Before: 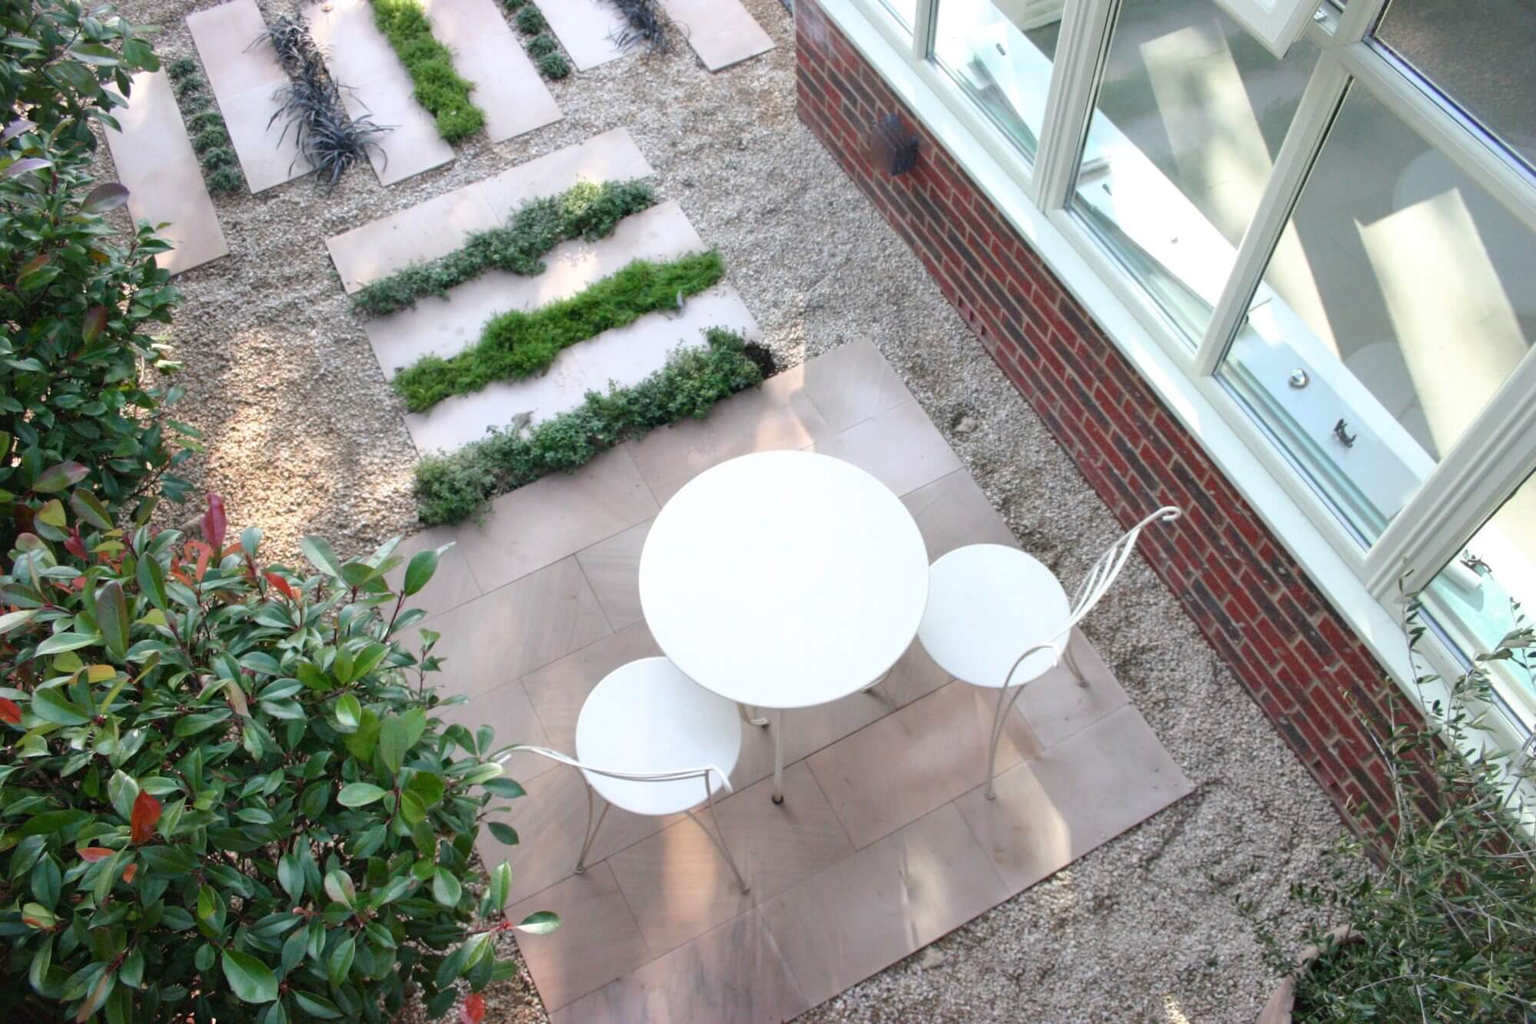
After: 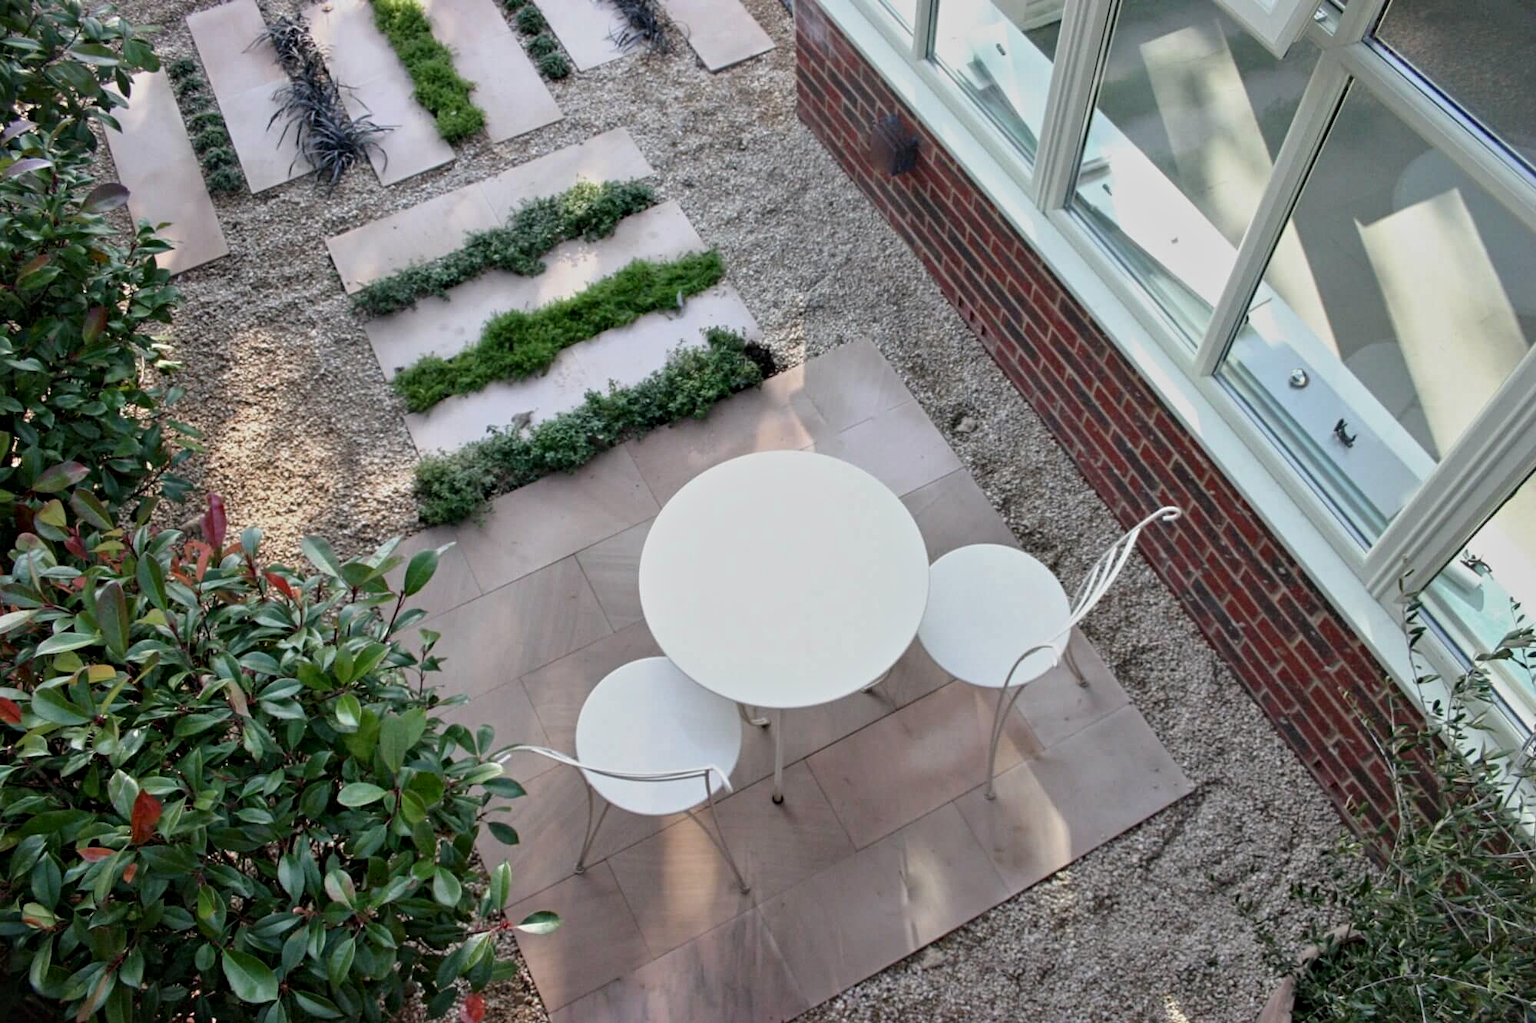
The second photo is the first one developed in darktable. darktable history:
exposure: exposure -0.605 EV, compensate highlight preservation false
contrast equalizer: y [[0.5, 0.542, 0.583, 0.625, 0.667, 0.708], [0.5 ×6], [0.5 ×6], [0 ×6], [0 ×6]], mix 0.596
